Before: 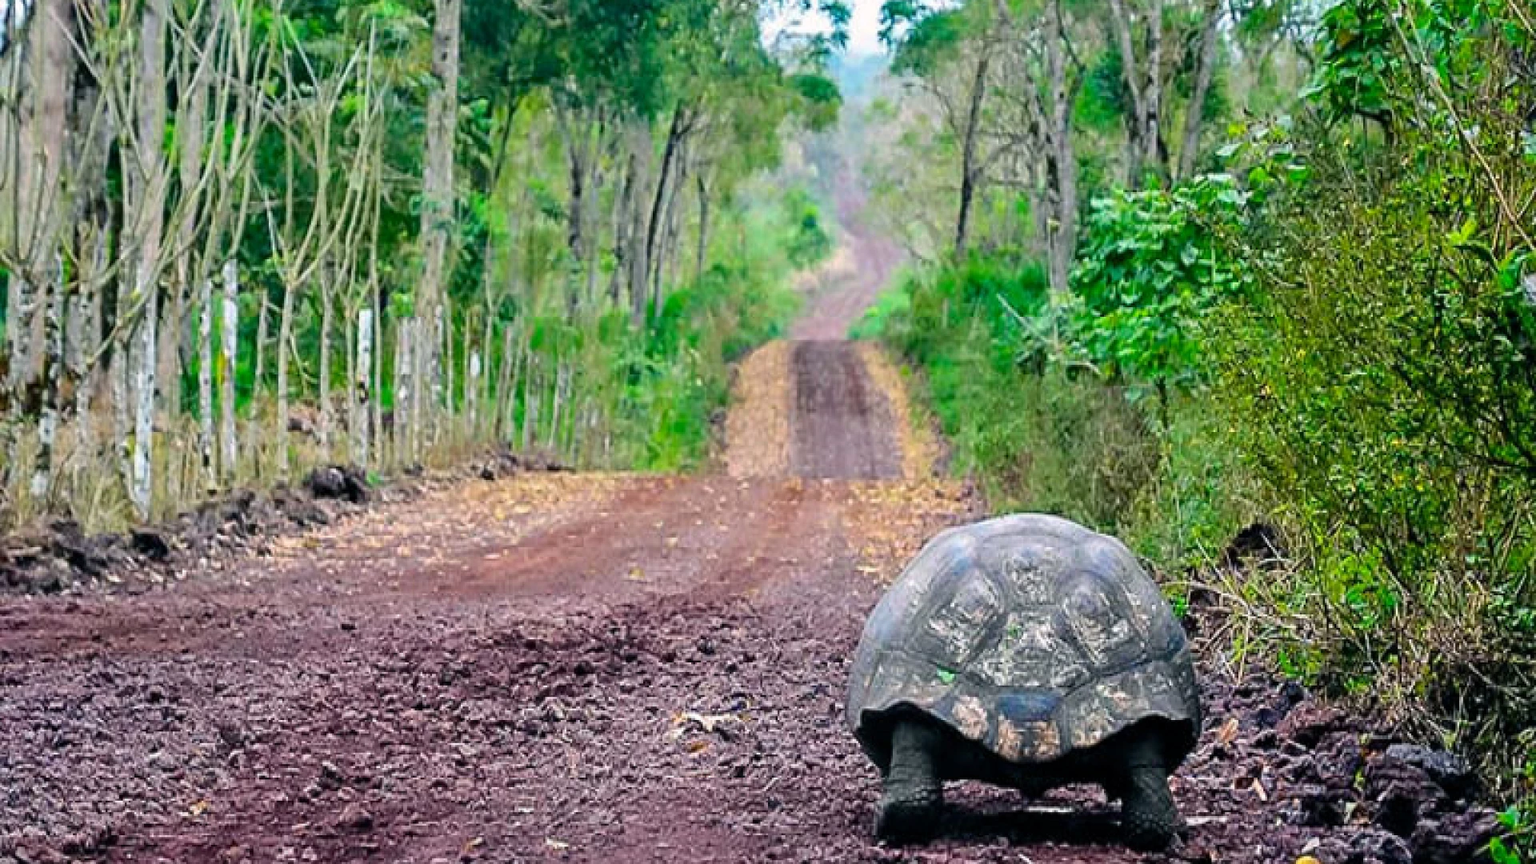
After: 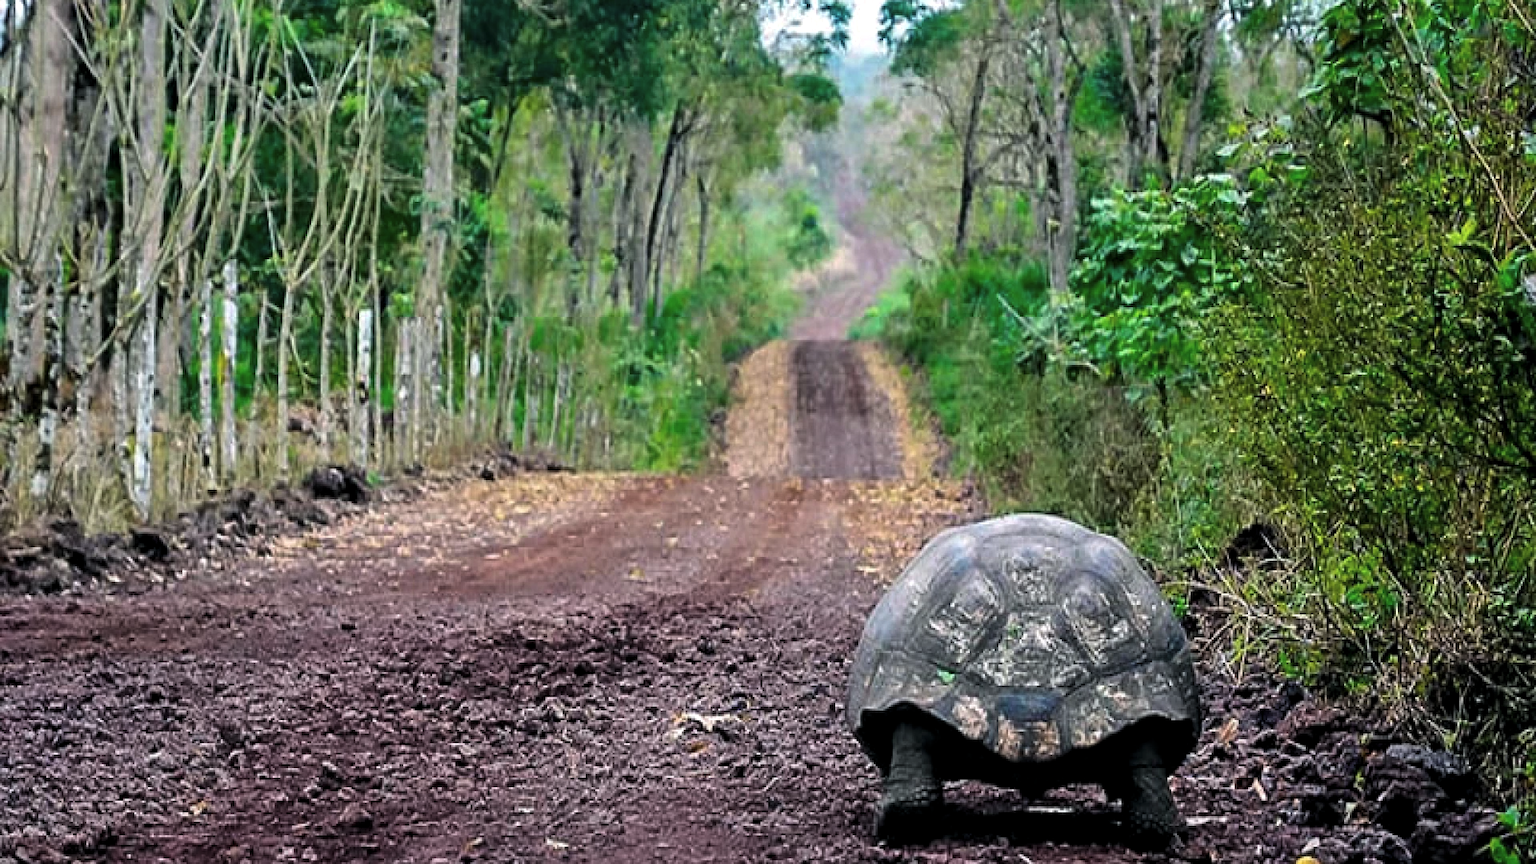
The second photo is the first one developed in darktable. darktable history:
contrast brightness saturation: saturation -0.1
levels: levels [0.029, 0.545, 0.971]
